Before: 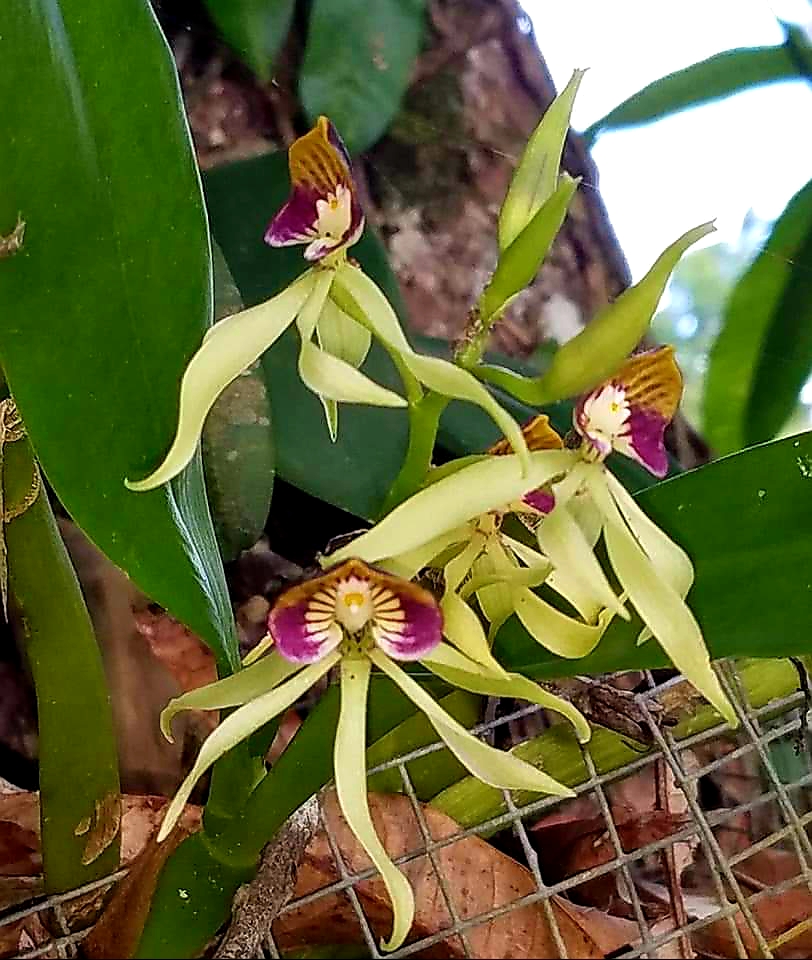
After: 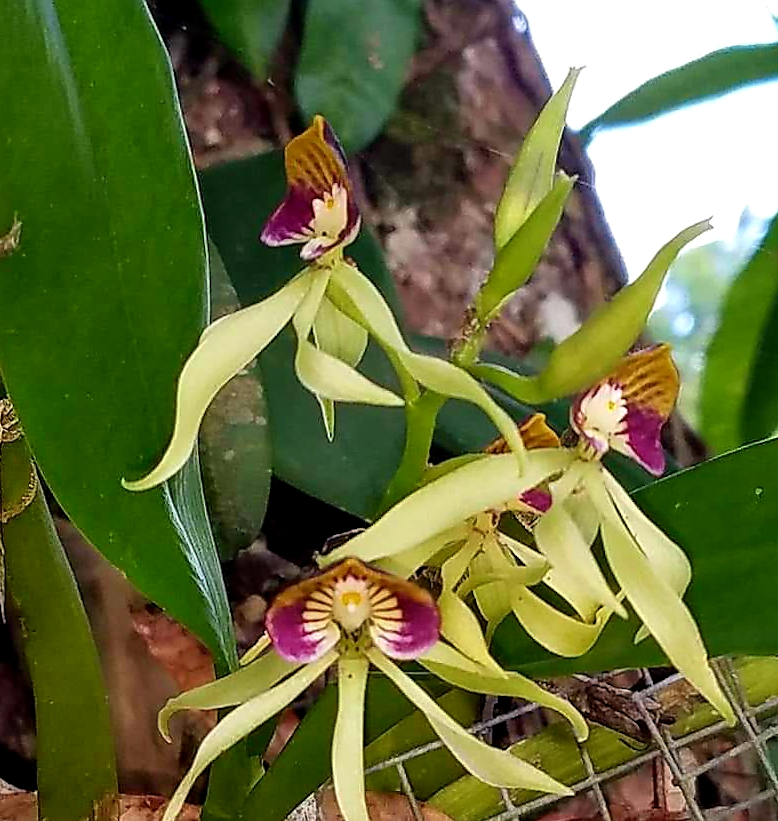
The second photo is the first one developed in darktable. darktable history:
crop and rotate: angle 0.174°, left 0.261%, right 3.575%, bottom 14.125%
